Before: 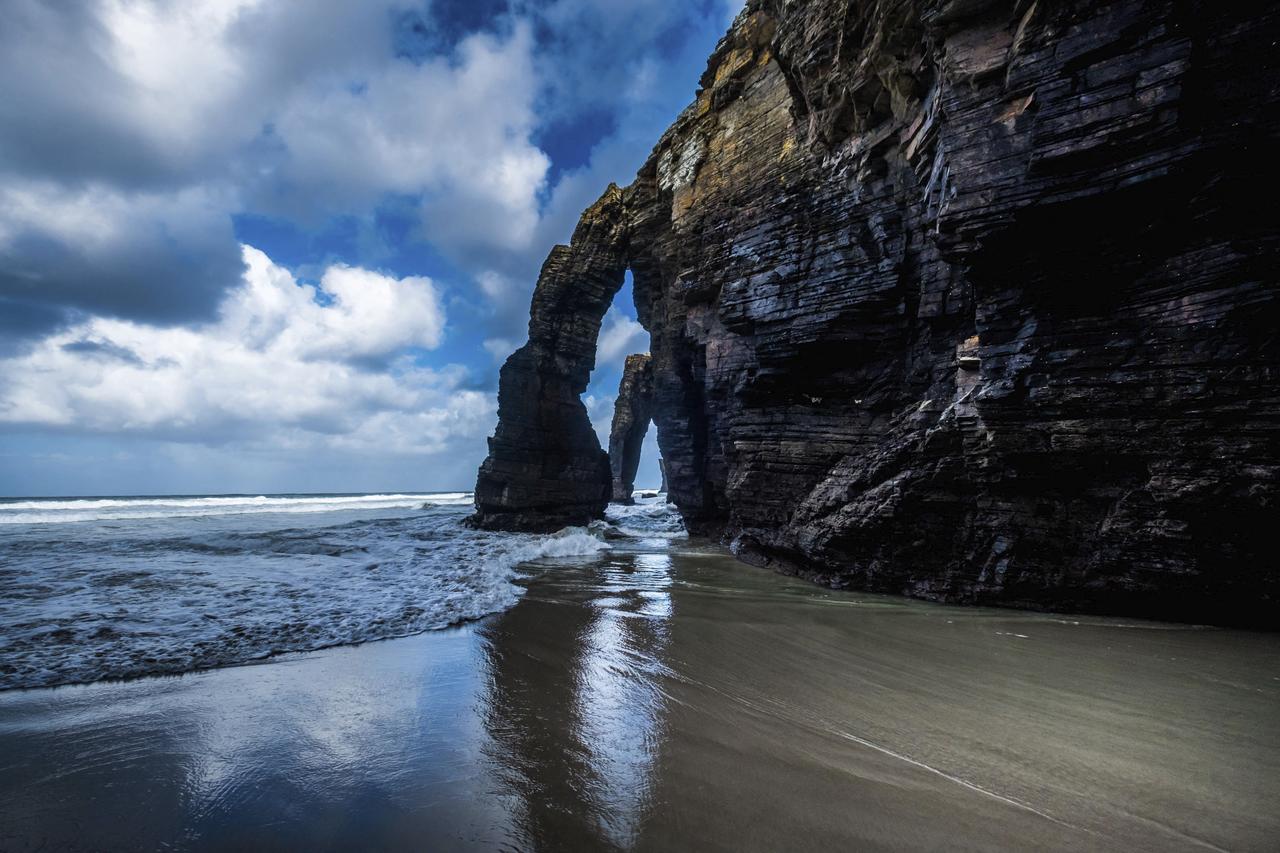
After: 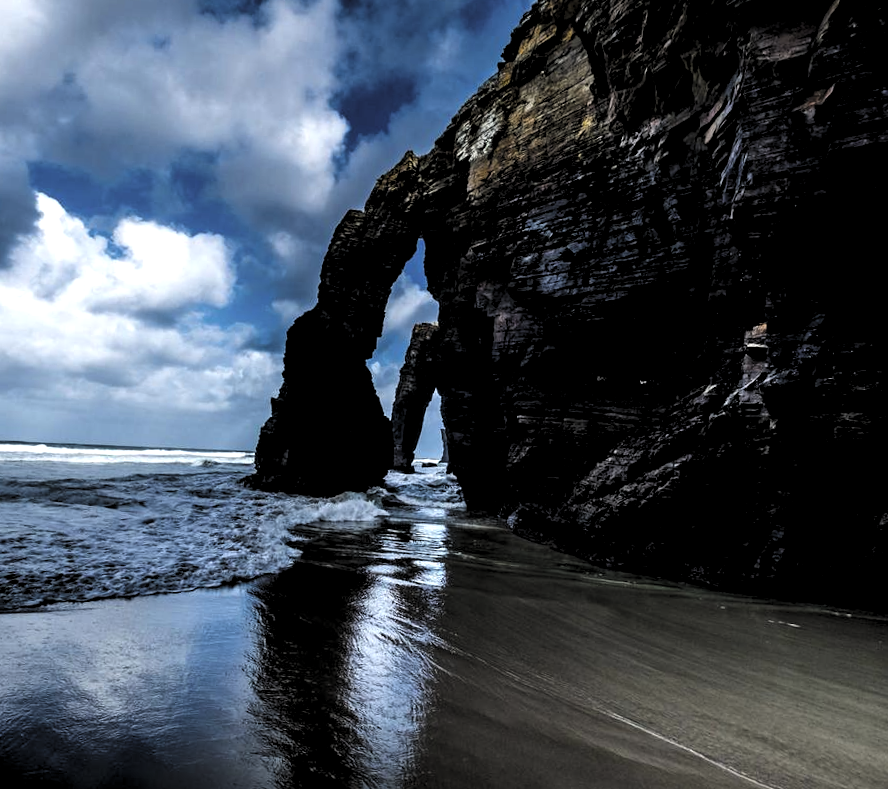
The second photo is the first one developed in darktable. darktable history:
crop and rotate: angle -3.1°, left 14.248%, top 0.017%, right 10.822%, bottom 0.09%
levels: levels [0.182, 0.542, 0.902]
